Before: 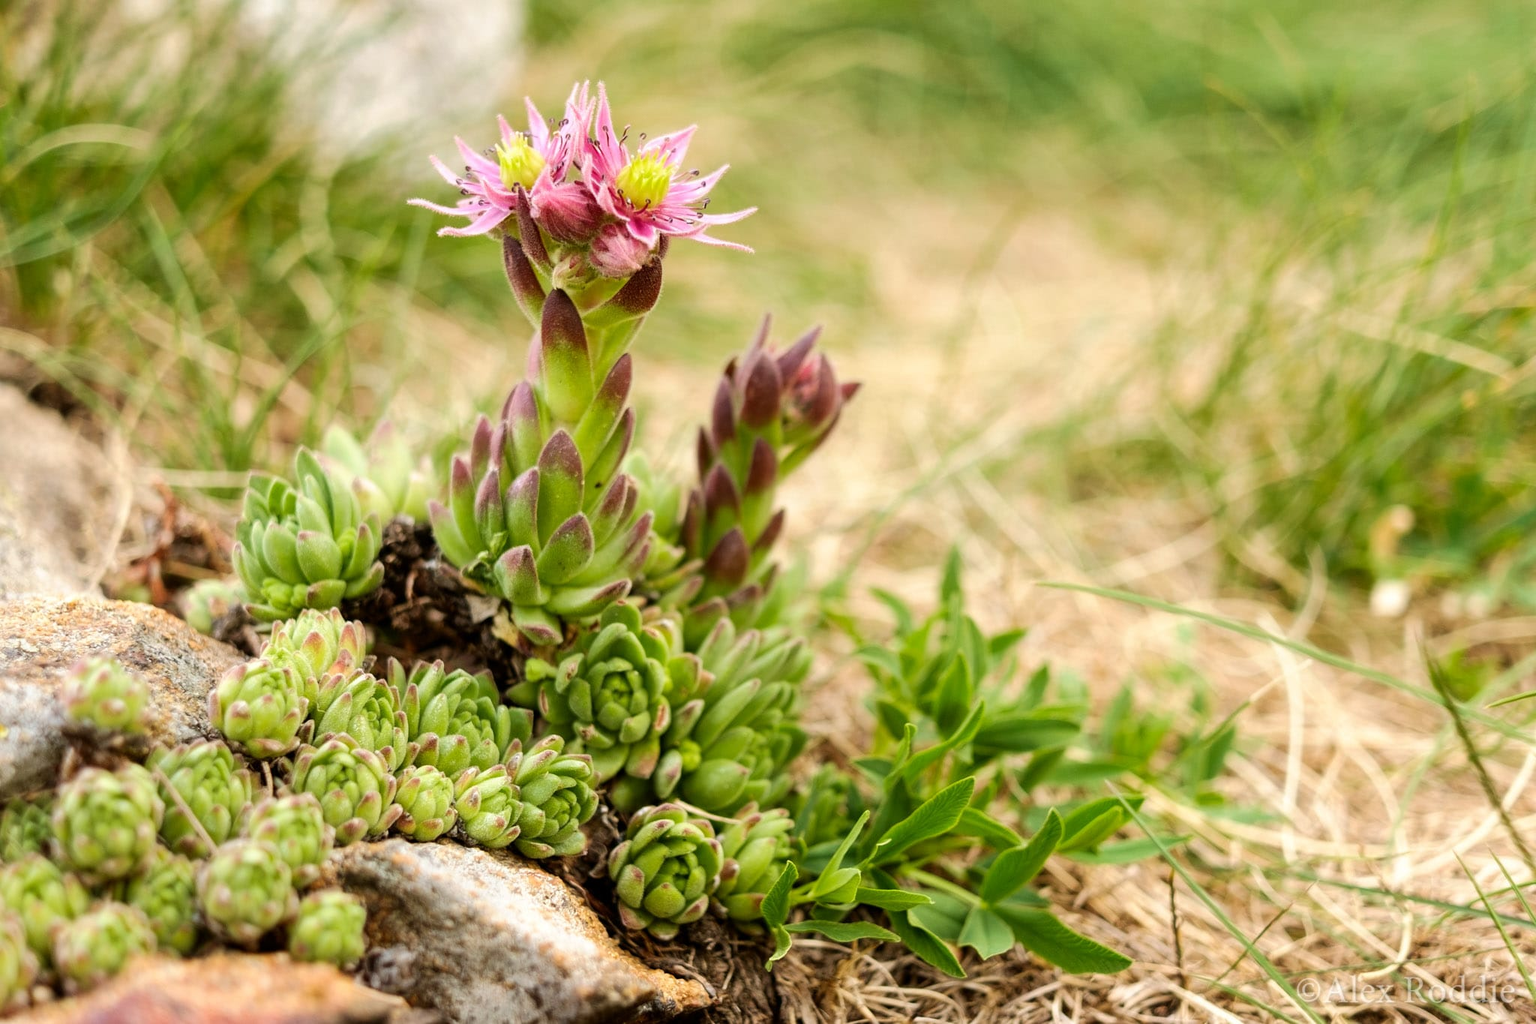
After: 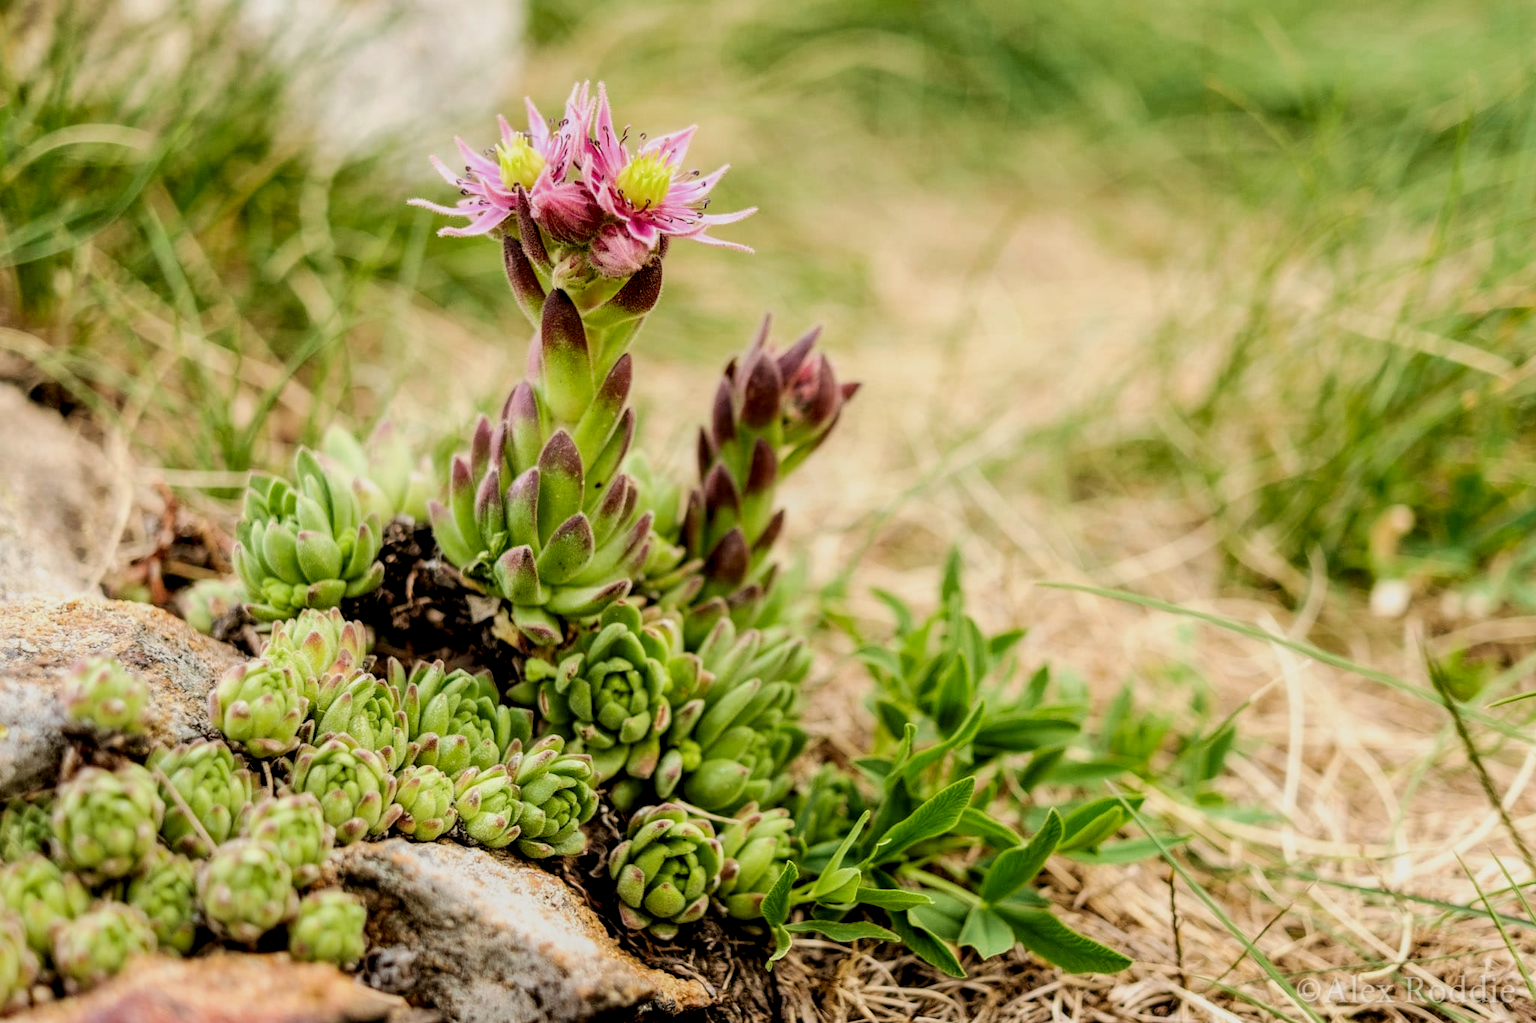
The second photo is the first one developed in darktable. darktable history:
filmic rgb: black relative exposure -7.65 EV, white relative exposure 4.56 EV, hardness 3.61, color science v6 (2022)
local contrast: detail 150%
